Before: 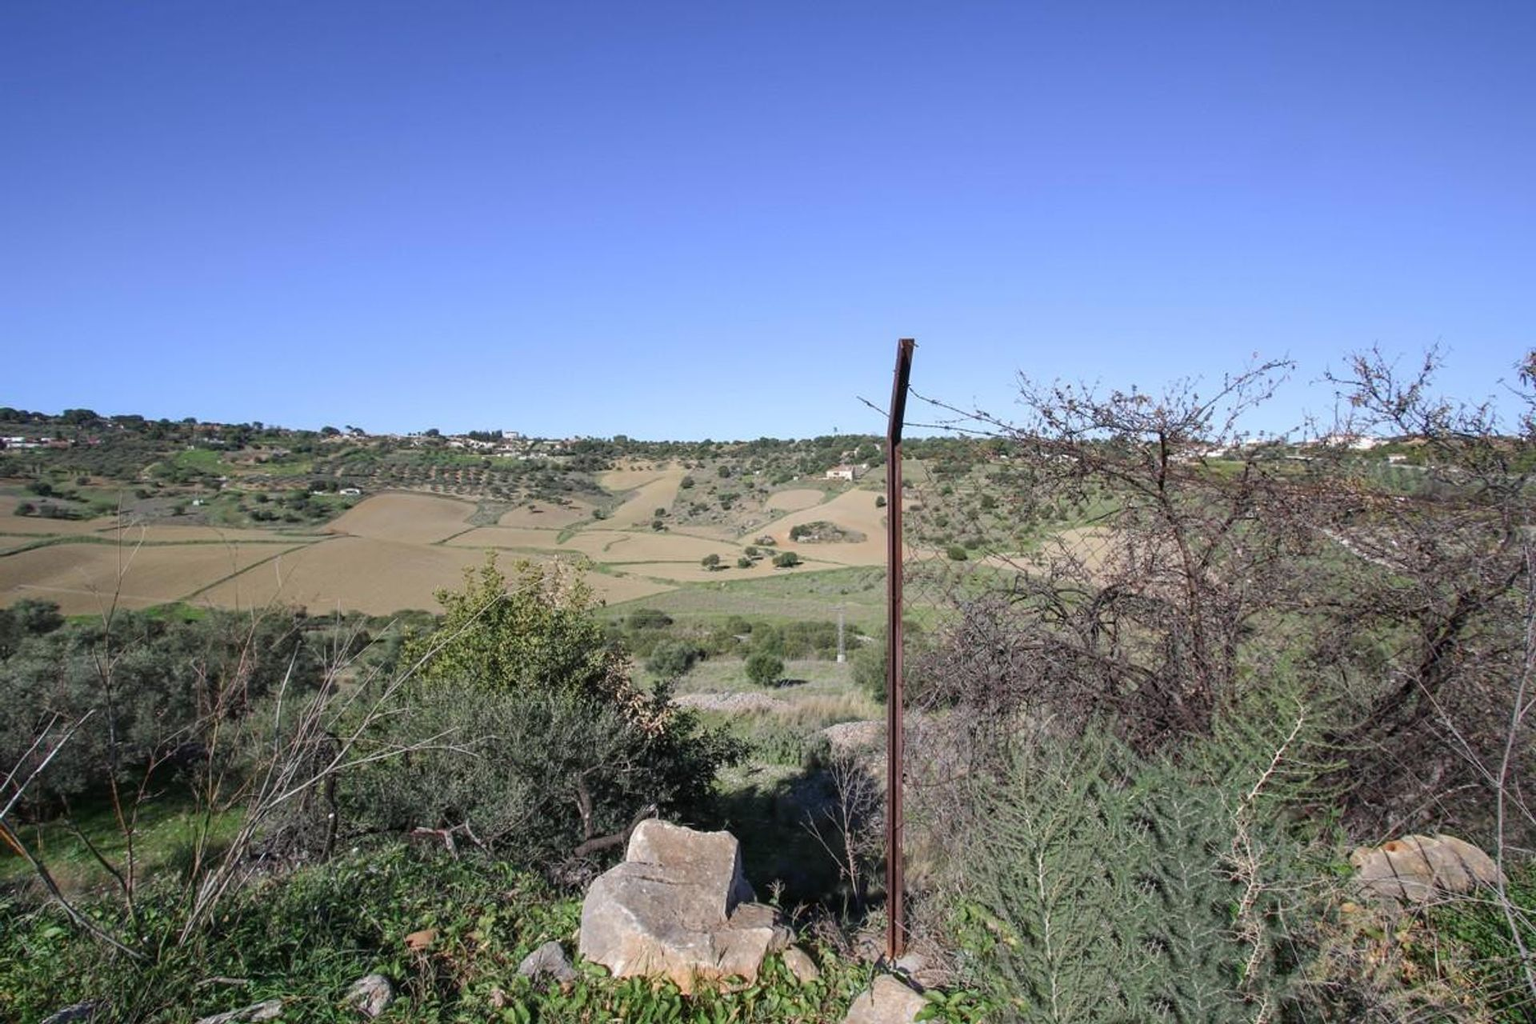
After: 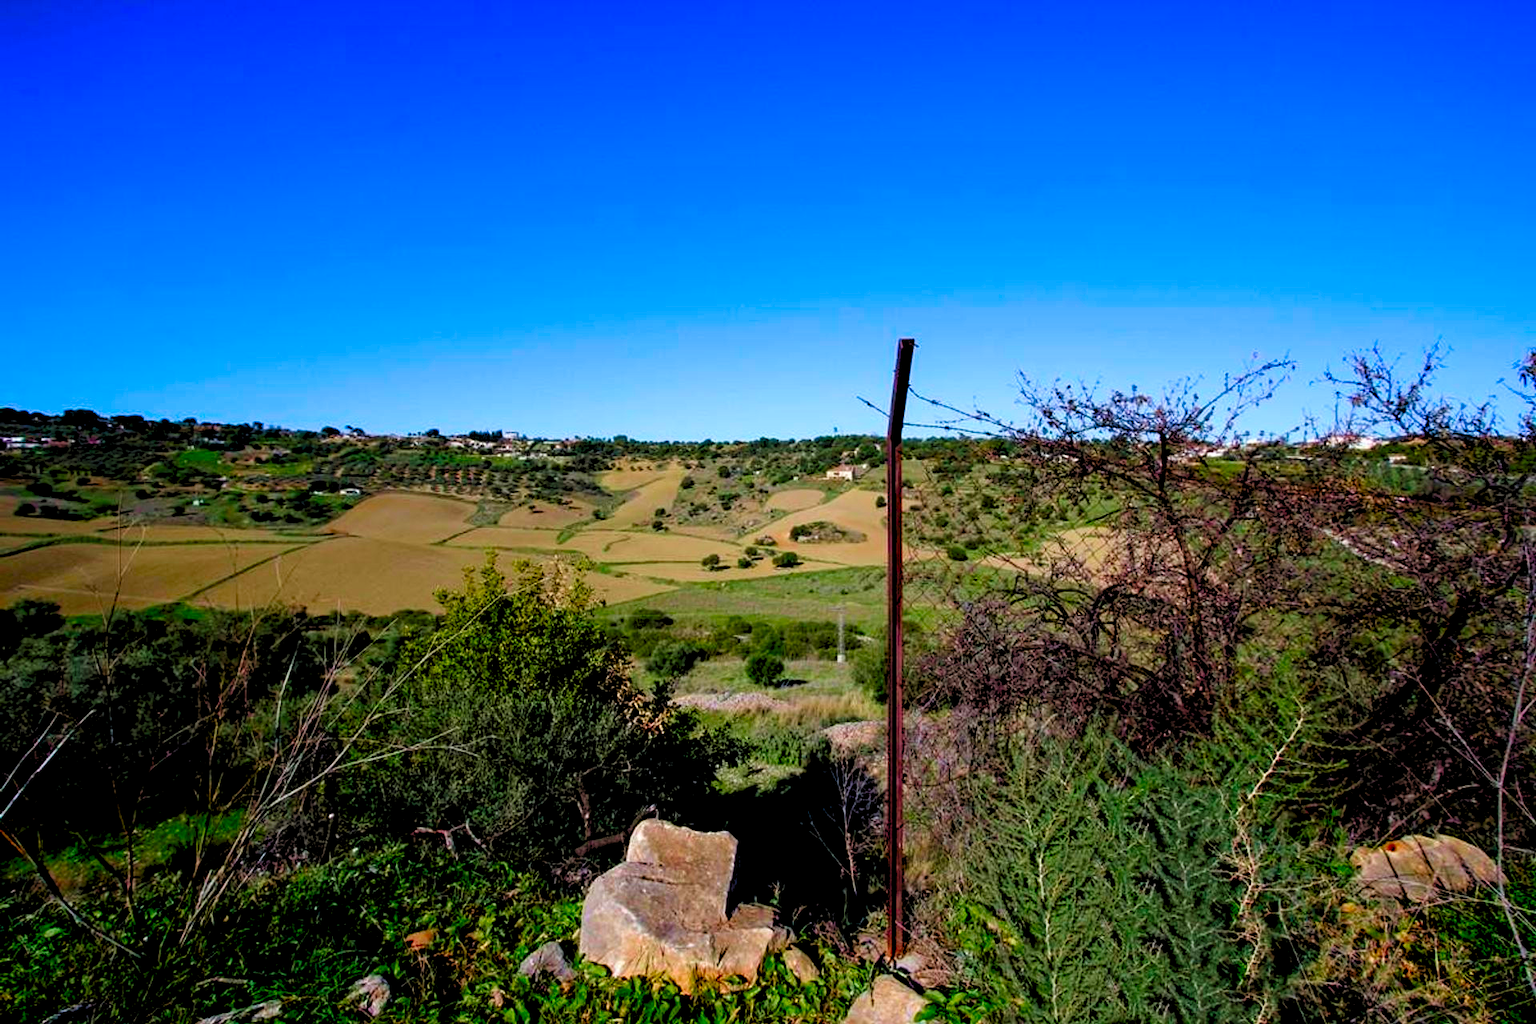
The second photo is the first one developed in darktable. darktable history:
contrast brightness saturation: contrast 0.09, brightness -0.586, saturation 0.175
color balance rgb: shadows lift › luminance 0.83%, shadows lift › chroma 0.123%, shadows lift › hue 20.7°, perceptual saturation grading › global saturation 31.251%, global vibrance 20%
levels: levels [0.072, 0.414, 0.976]
velvia: on, module defaults
